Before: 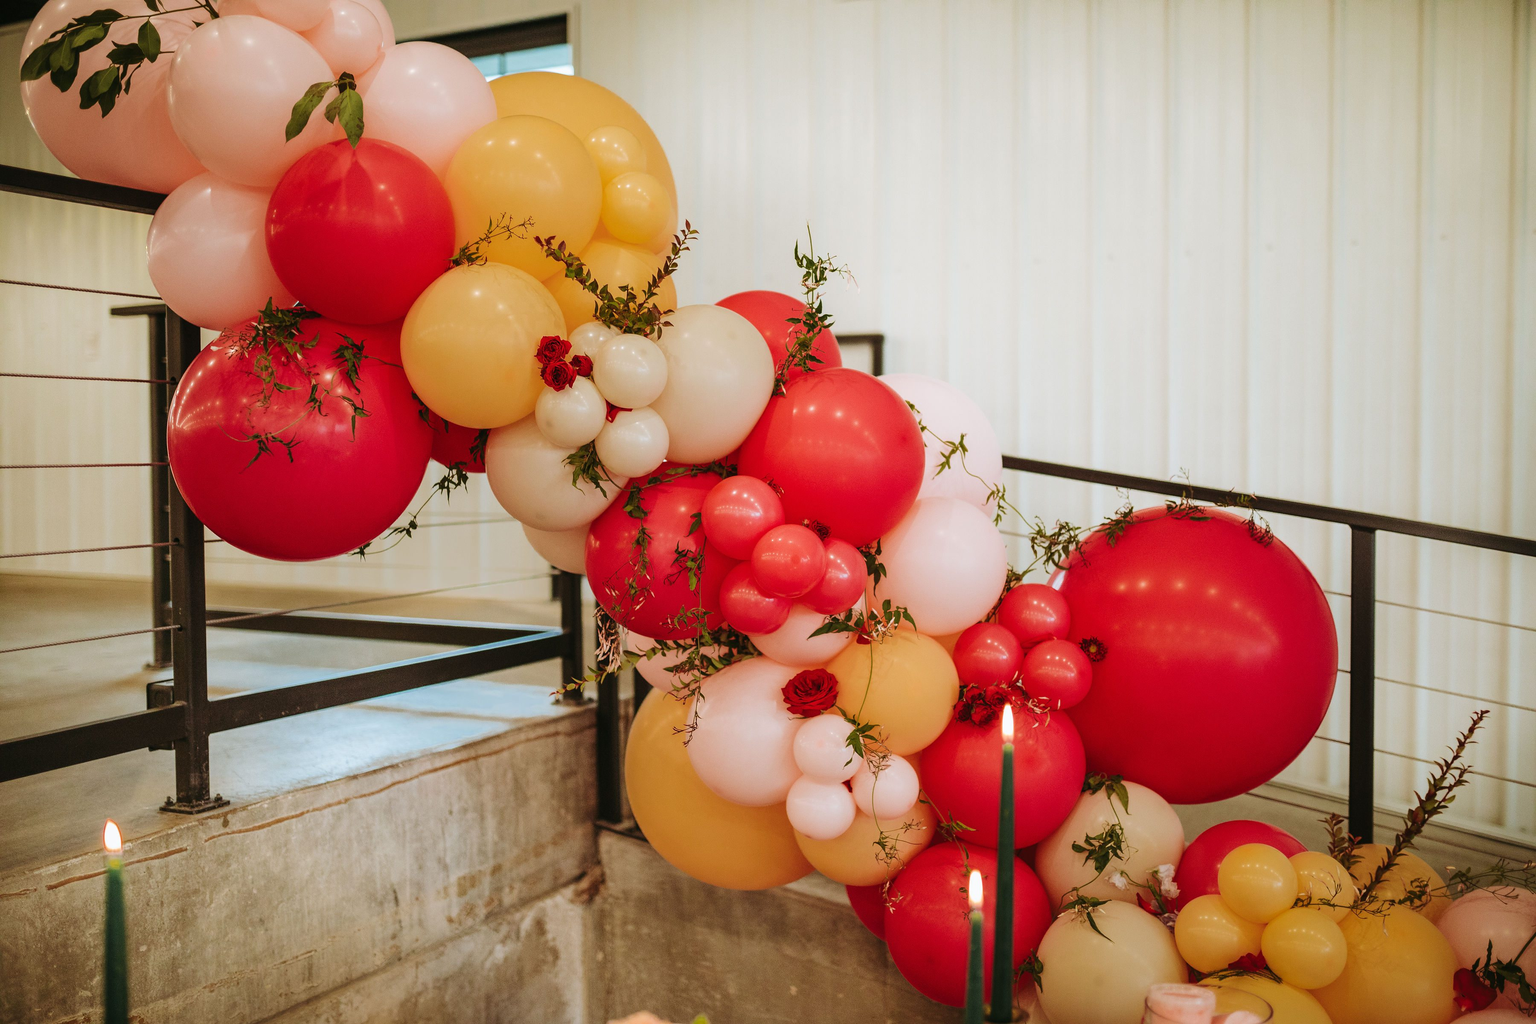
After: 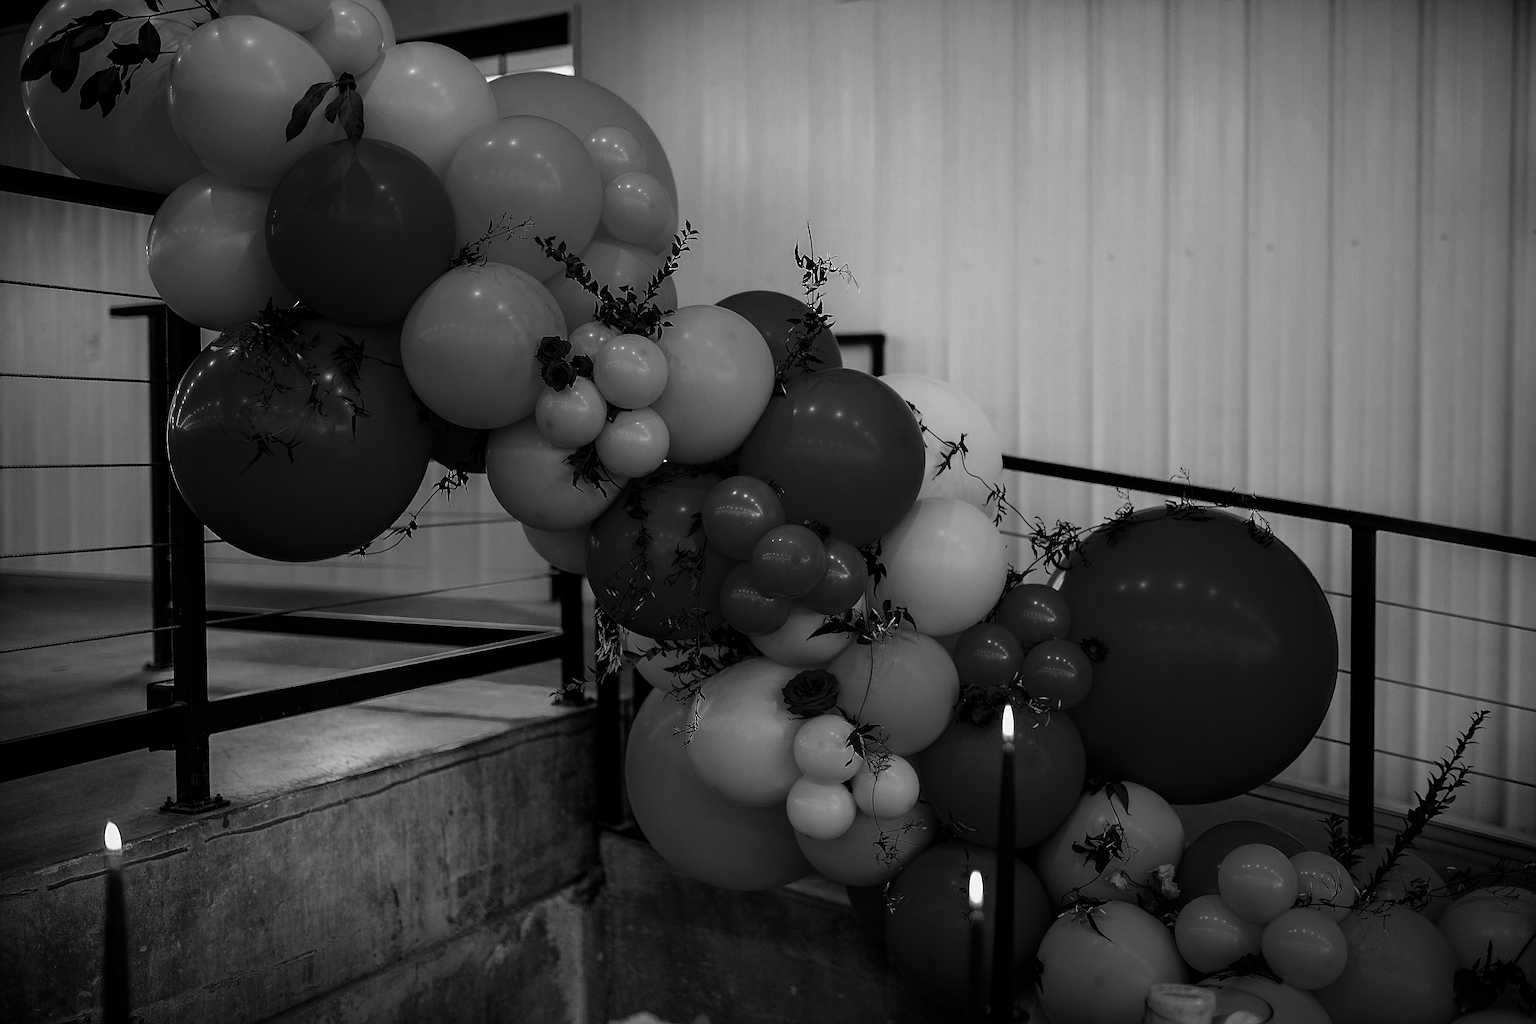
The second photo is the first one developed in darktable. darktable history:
contrast brightness saturation: contrast 0.02, brightness -1, saturation -1
sharpen: on, module defaults
